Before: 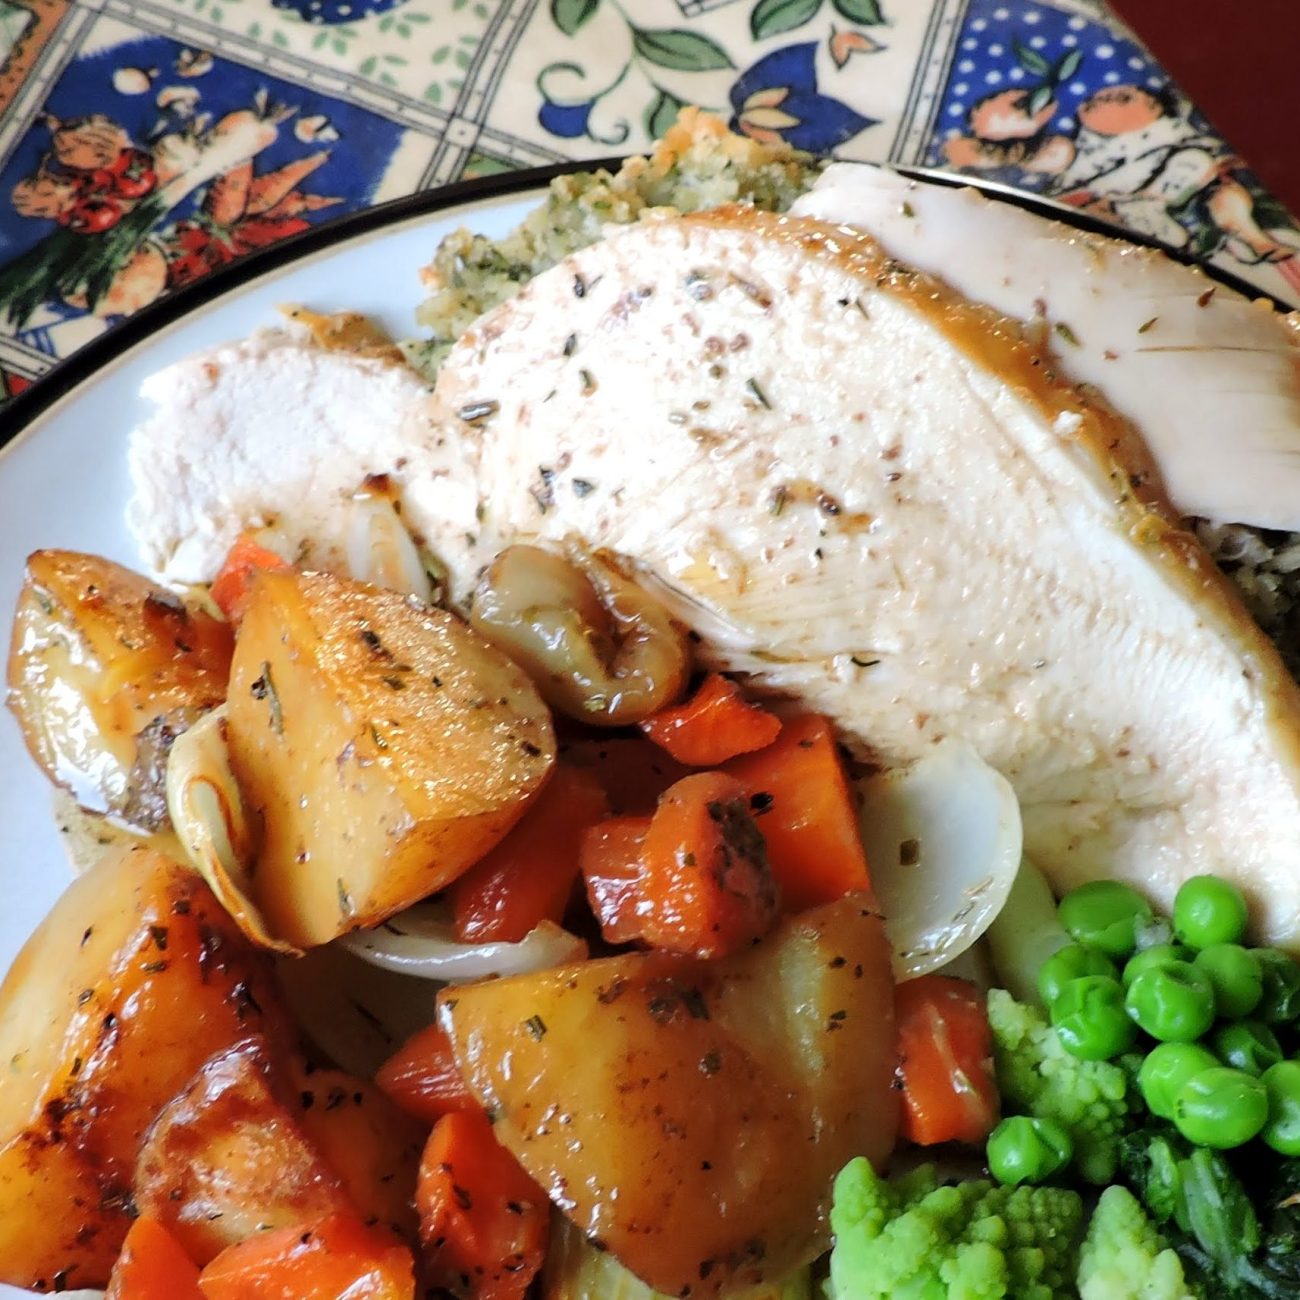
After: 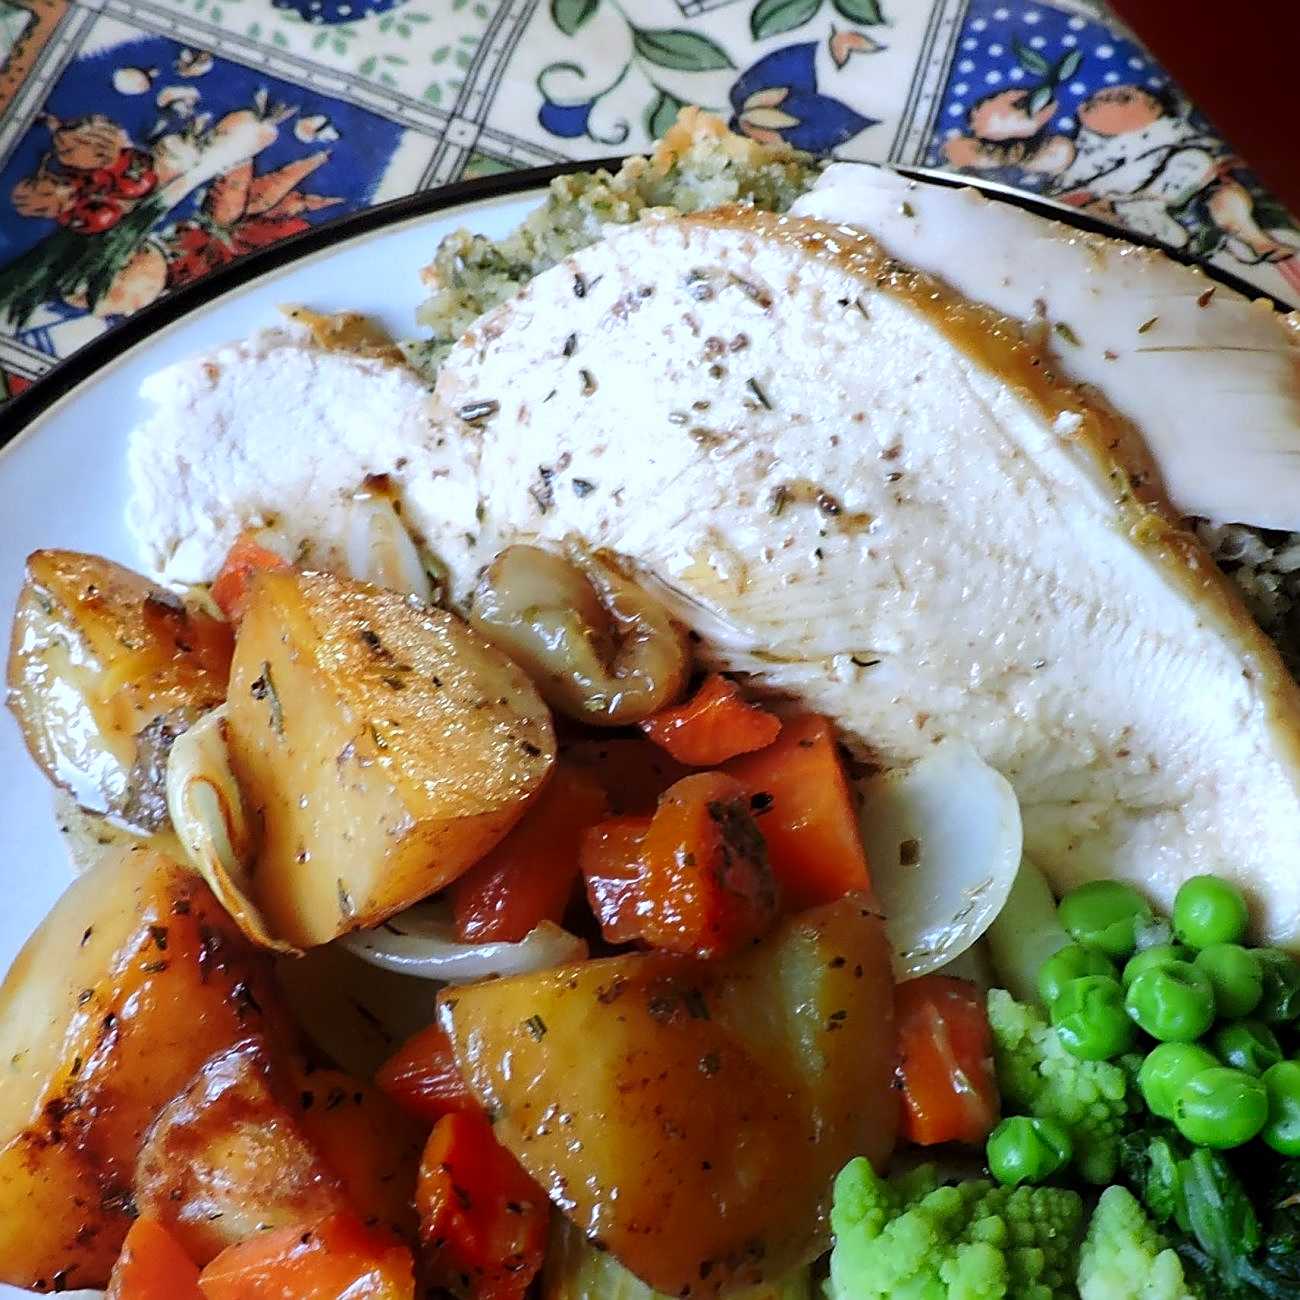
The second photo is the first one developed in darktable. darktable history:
shadows and highlights: shadows -88.03, highlights -35.45, shadows color adjustment 99.15%, highlights color adjustment 0%, soften with gaussian
sharpen: on, module defaults
white balance: red 0.931, blue 1.11
